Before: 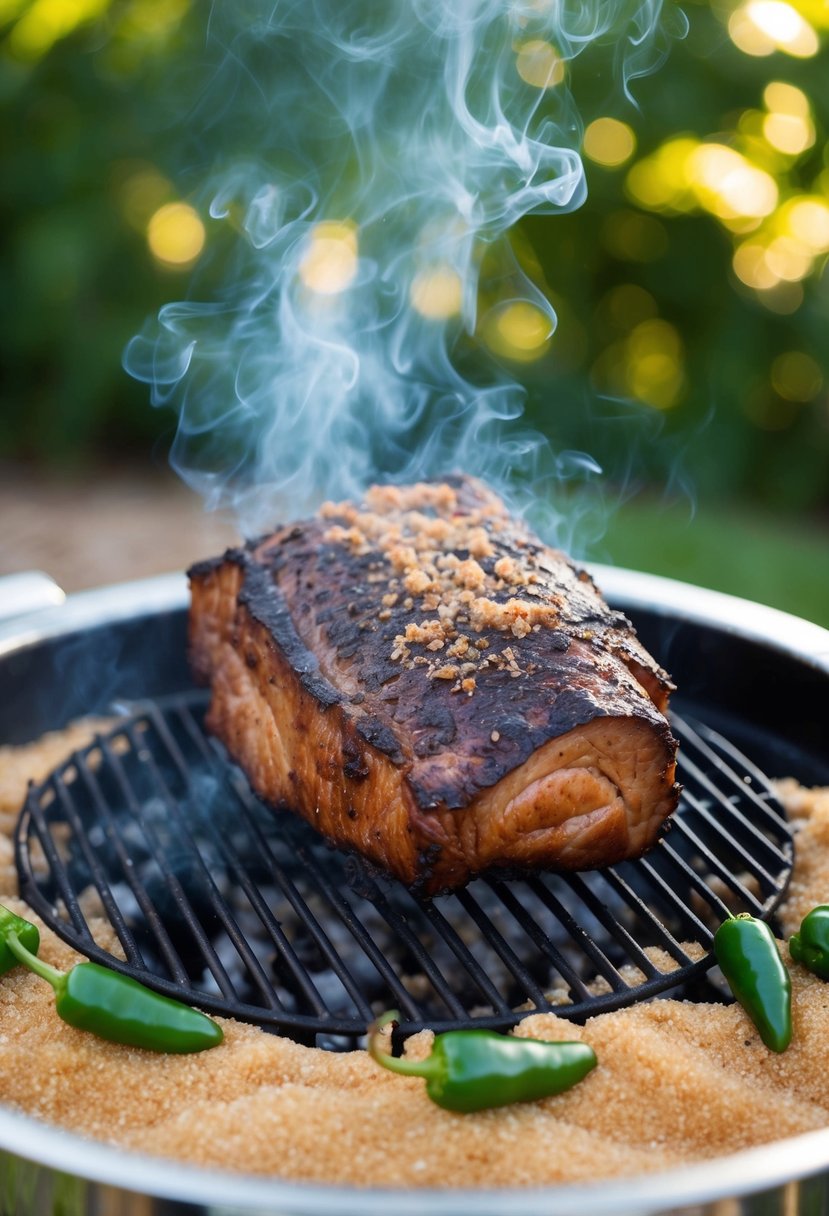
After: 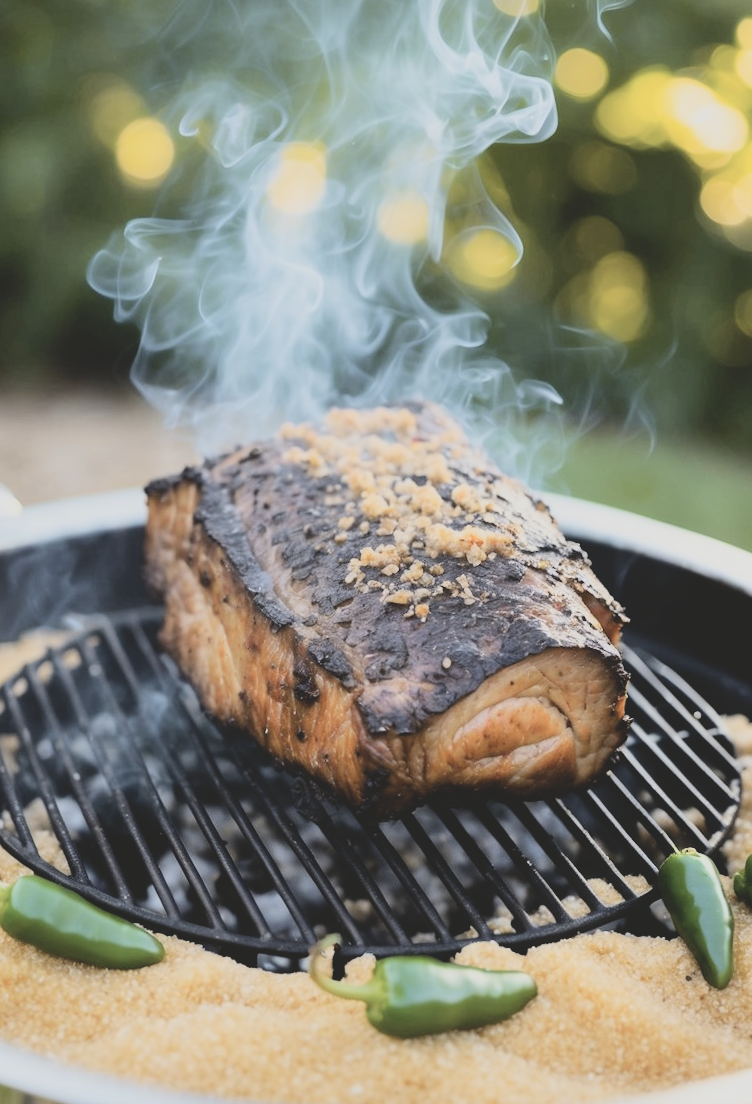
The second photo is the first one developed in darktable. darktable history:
contrast brightness saturation: contrast -0.26, saturation -0.43
filmic rgb: black relative exposure -7.65 EV, white relative exposure 4.56 EV, hardness 3.61, color science v6 (2022)
tone curve: curves: ch0 [(0, 0.029) (0.071, 0.087) (0.223, 0.265) (0.447, 0.605) (0.654, 0.823) (0.861, 0.943) (1, 0.981)]; ch1 [(0, 0) (0.353, 0.344) (0.447, 0.449) (0.502, 0.501) (0.547, 0.54) (0.57, 0.582) (0.608, 0.608) (0.618, 0.631) (0.657, 0.699) (1, 1)]; ch2 [(0, 0) (0.34, 0.314) (0.456, 0.456) (0.5, 0.503) (0.528, 0.54) (0.557, 0.577) (0.589, 0.626) (1, 1)], color space Lab, independent channels, preserve colors none
crop and rotate: angle -1.96°, left 3.097%, top 4.154%, right 1.586%, bottom 0.529%
